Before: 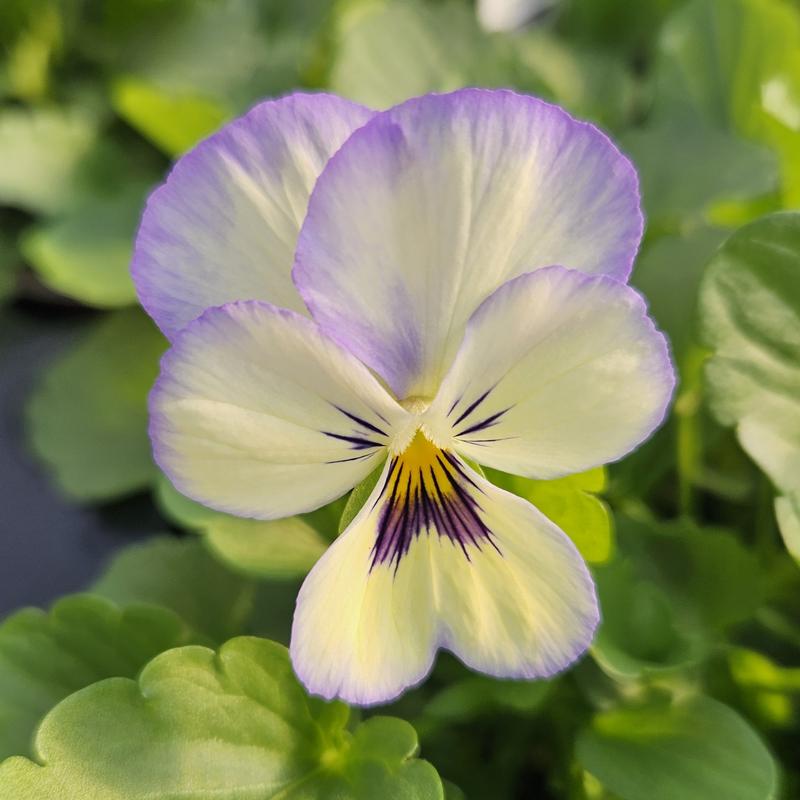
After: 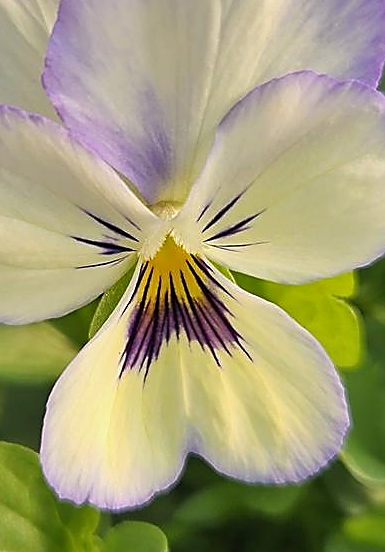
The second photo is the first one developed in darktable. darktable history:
crop: left 31.309%, top 24.481%, right 20.466%, bottom 6.451%
shadows and highlights: white point adjustment 1.08, soften with gaussian
sharpen: radius 1.406, amount 1.259, threshold 0.814
